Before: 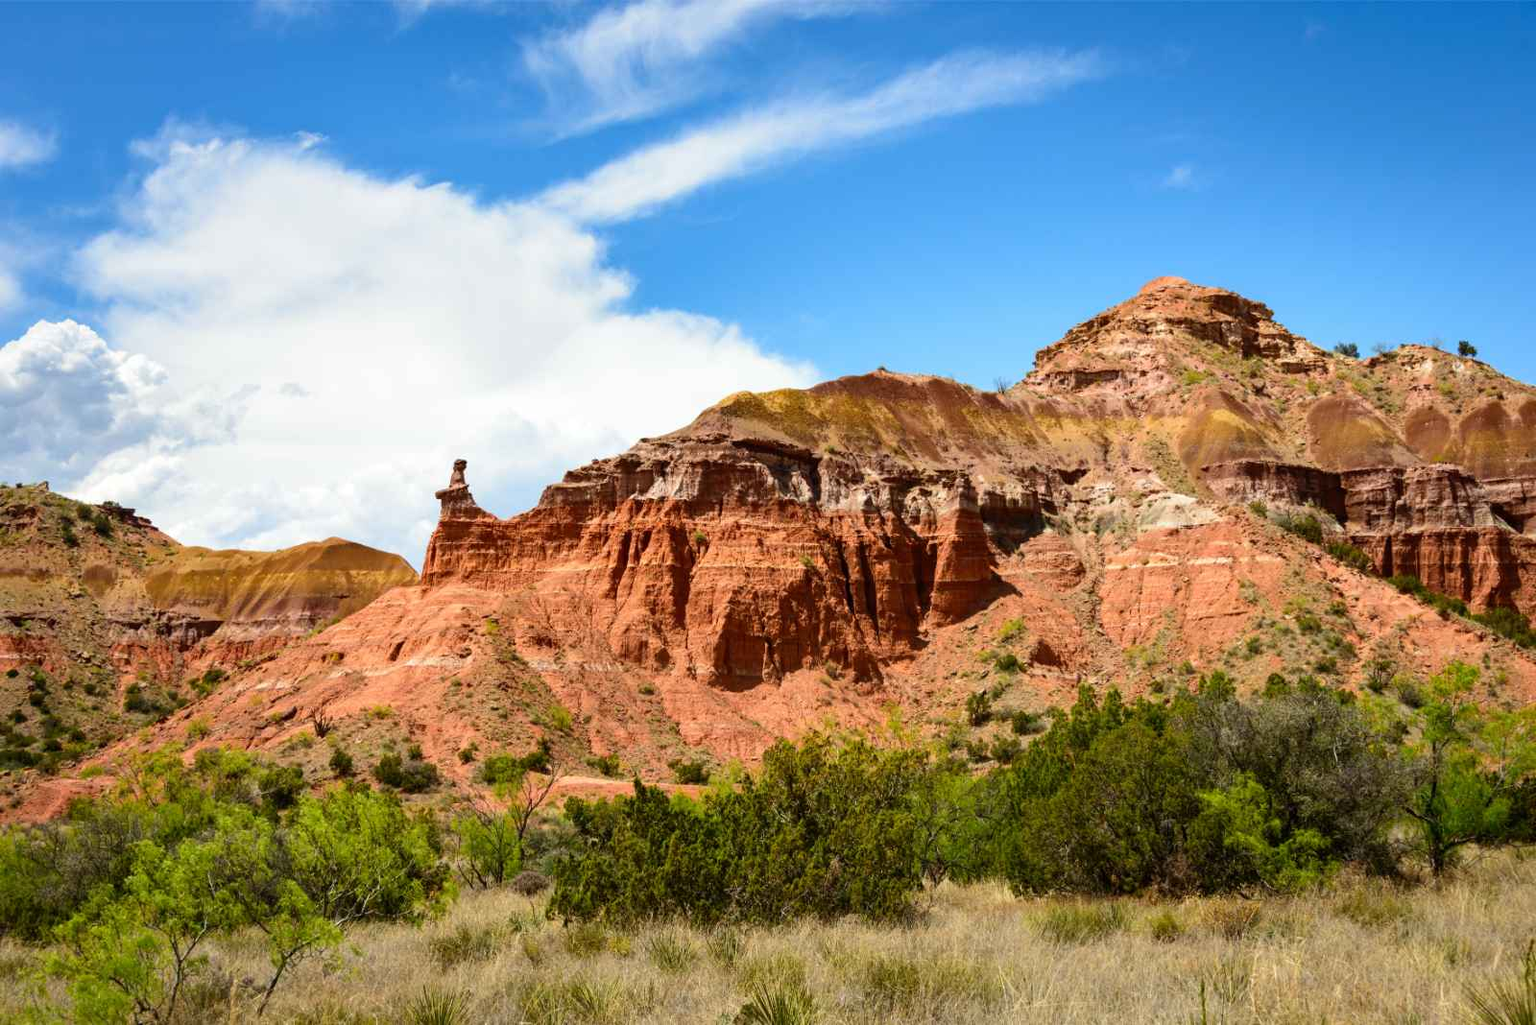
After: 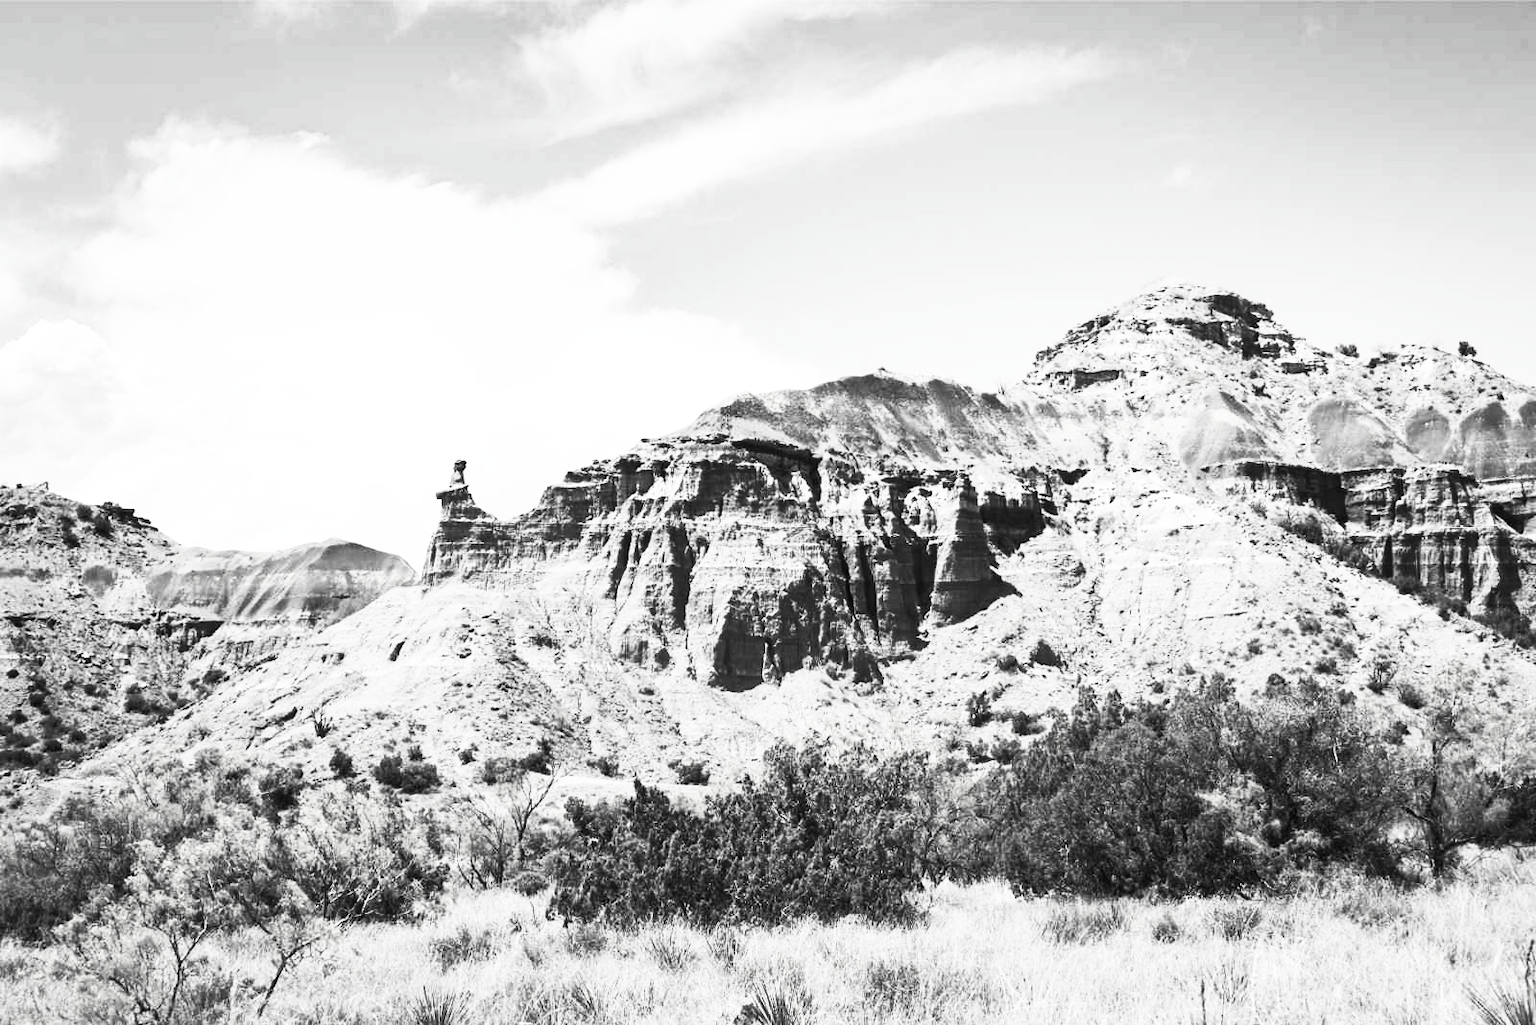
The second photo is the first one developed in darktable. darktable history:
contrast brightness saturation: contrast 0.547, brightness 0.456, saturation -0.993
base curve: curves: ch0 [(0, 0) (0.666, 0.806) (1, 1)]
